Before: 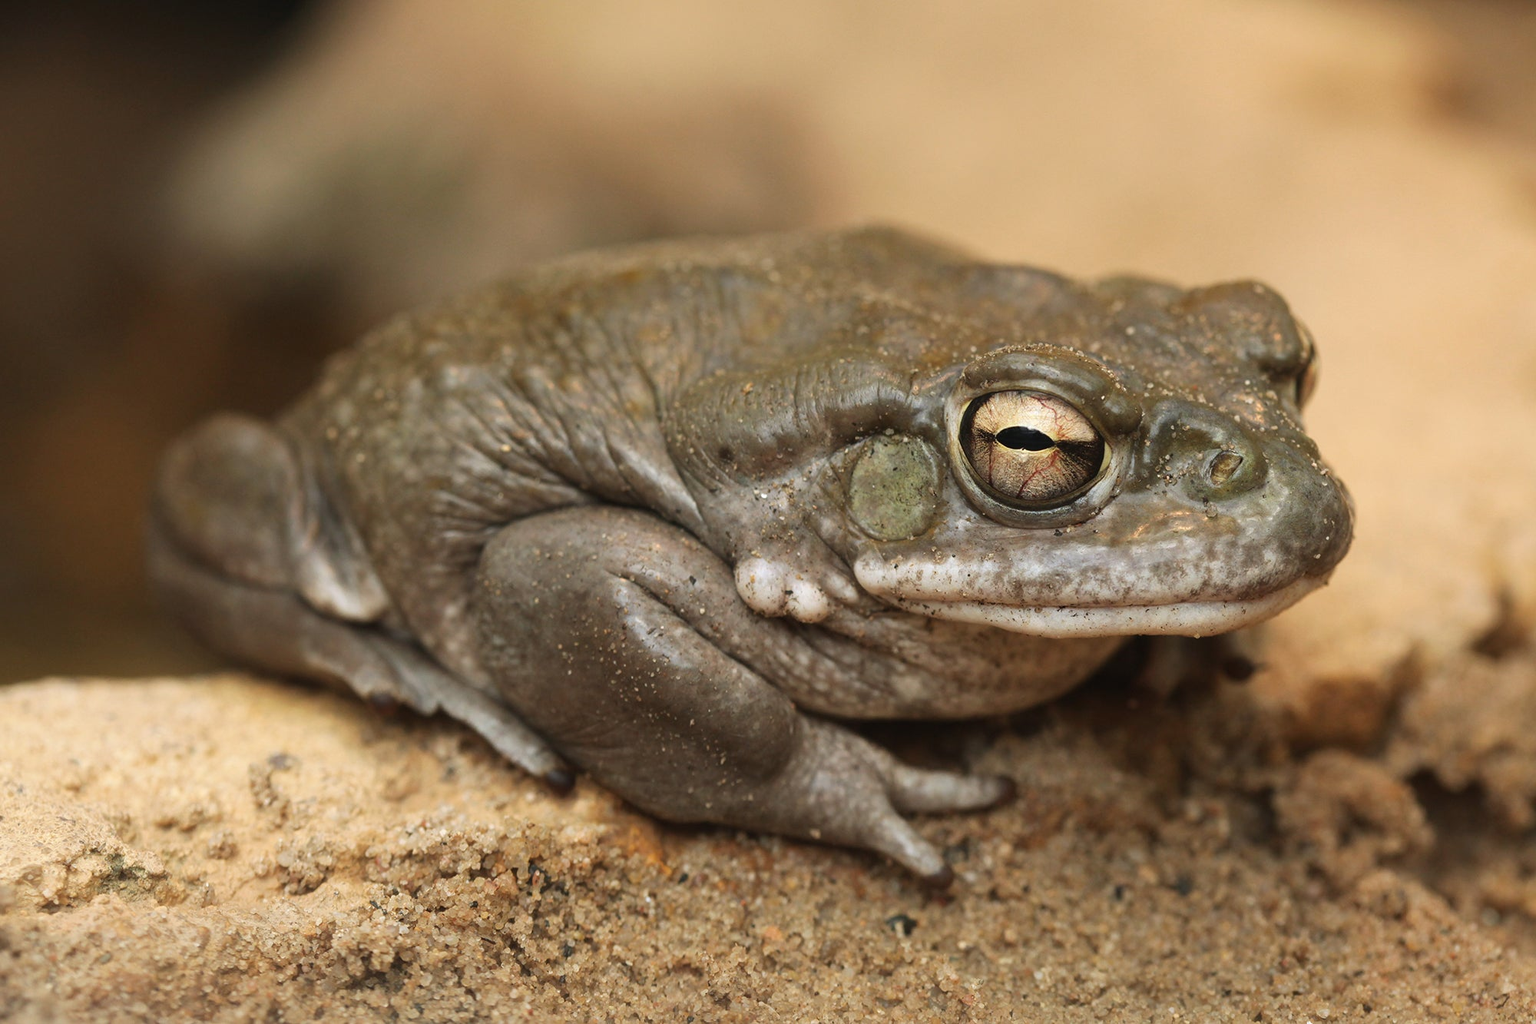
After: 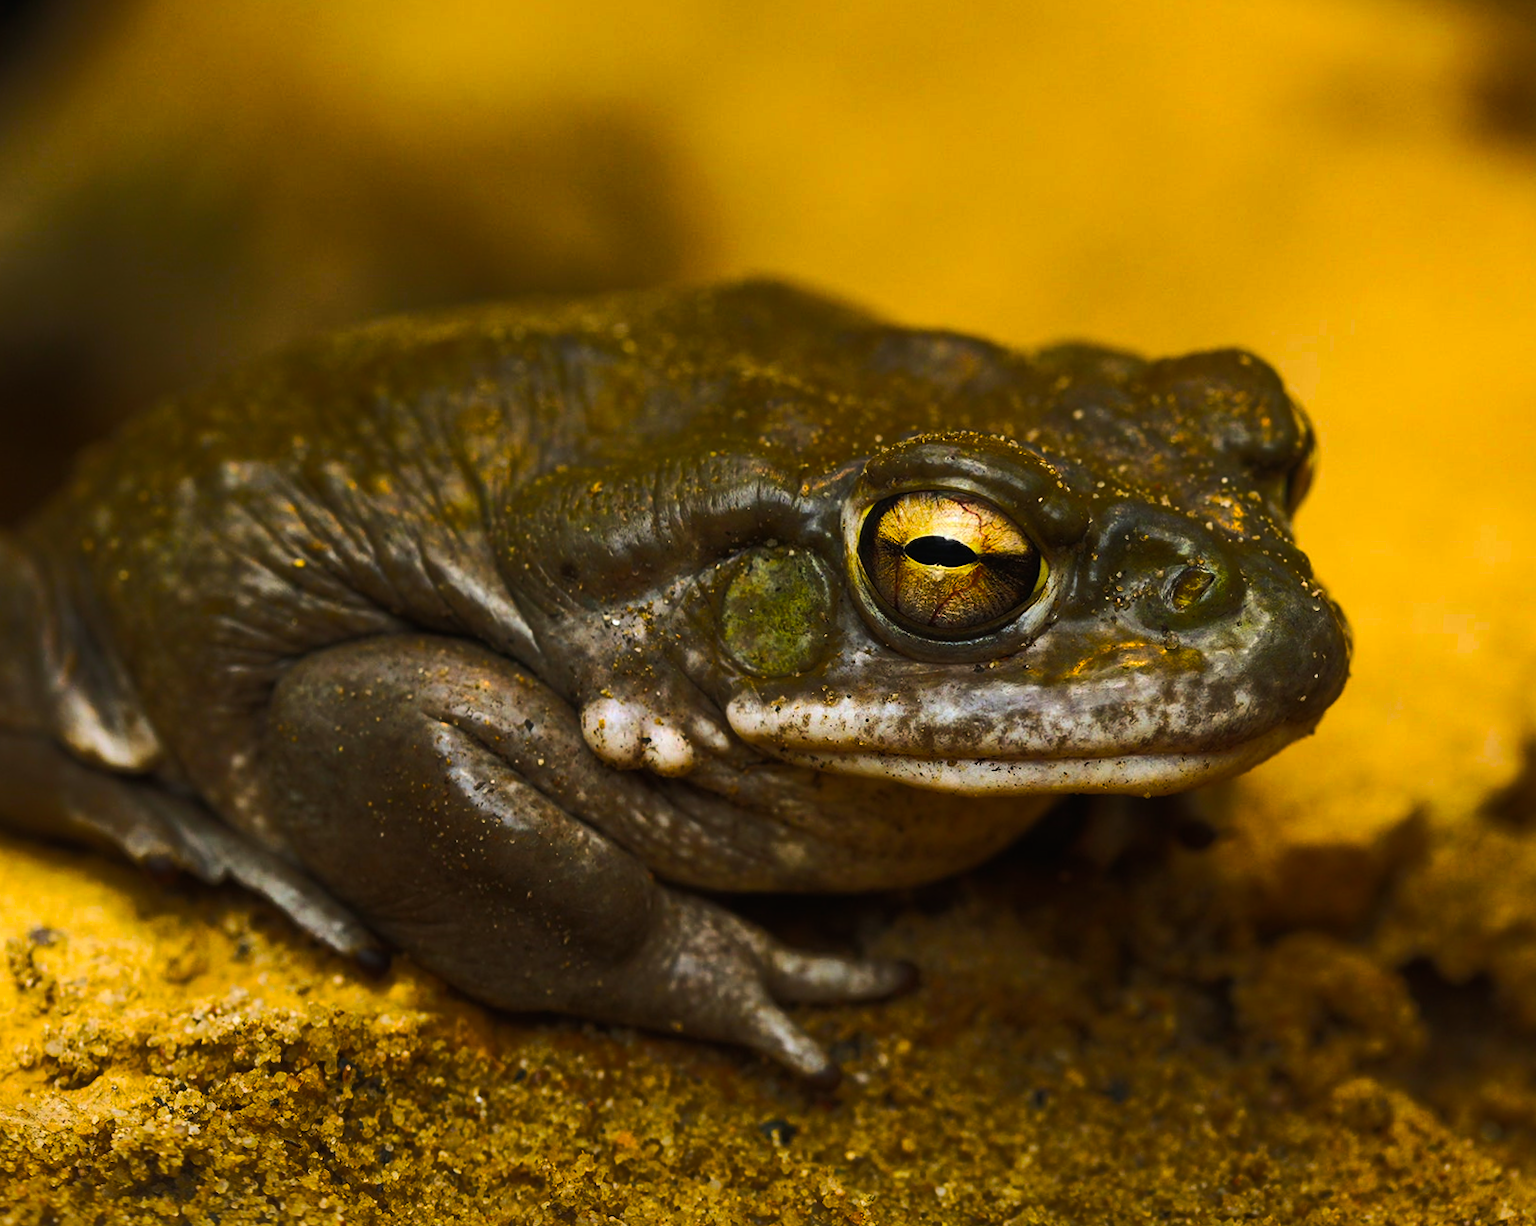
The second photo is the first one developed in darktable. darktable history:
rotate and perspective: rotation 0.074°, lens shift (vertical) 0.096, lens shift (horizontal) -0.041, crop left 0.043, crop right 0.952, crop top 0.024, crop bottom 0.979
color balance rgb: linear chroma grading › global chroma 40.15%, perceptual saturation grading › global saturation 60.58%, perceptual saturation grading › highlights 20.44%, perceptual saturation grading › shadows -50.36%, perceptual brilliance grading › highlights 2.19%, perceptual brilliance grading › mid-tones -50.36%, perceptual brilliance grading › shadows -50.36%
crop and rotate: left 14.584%
